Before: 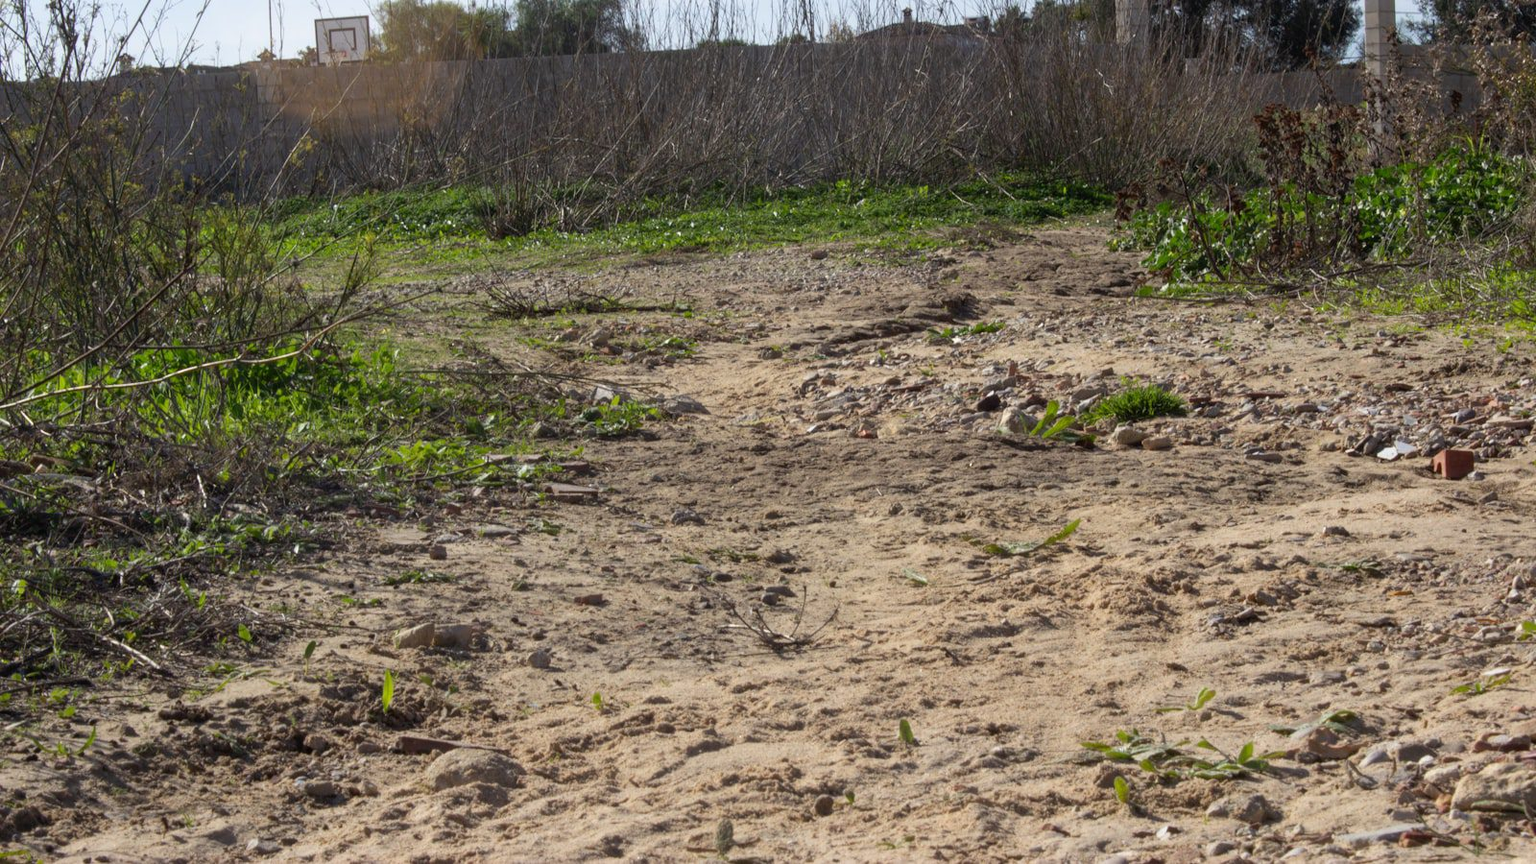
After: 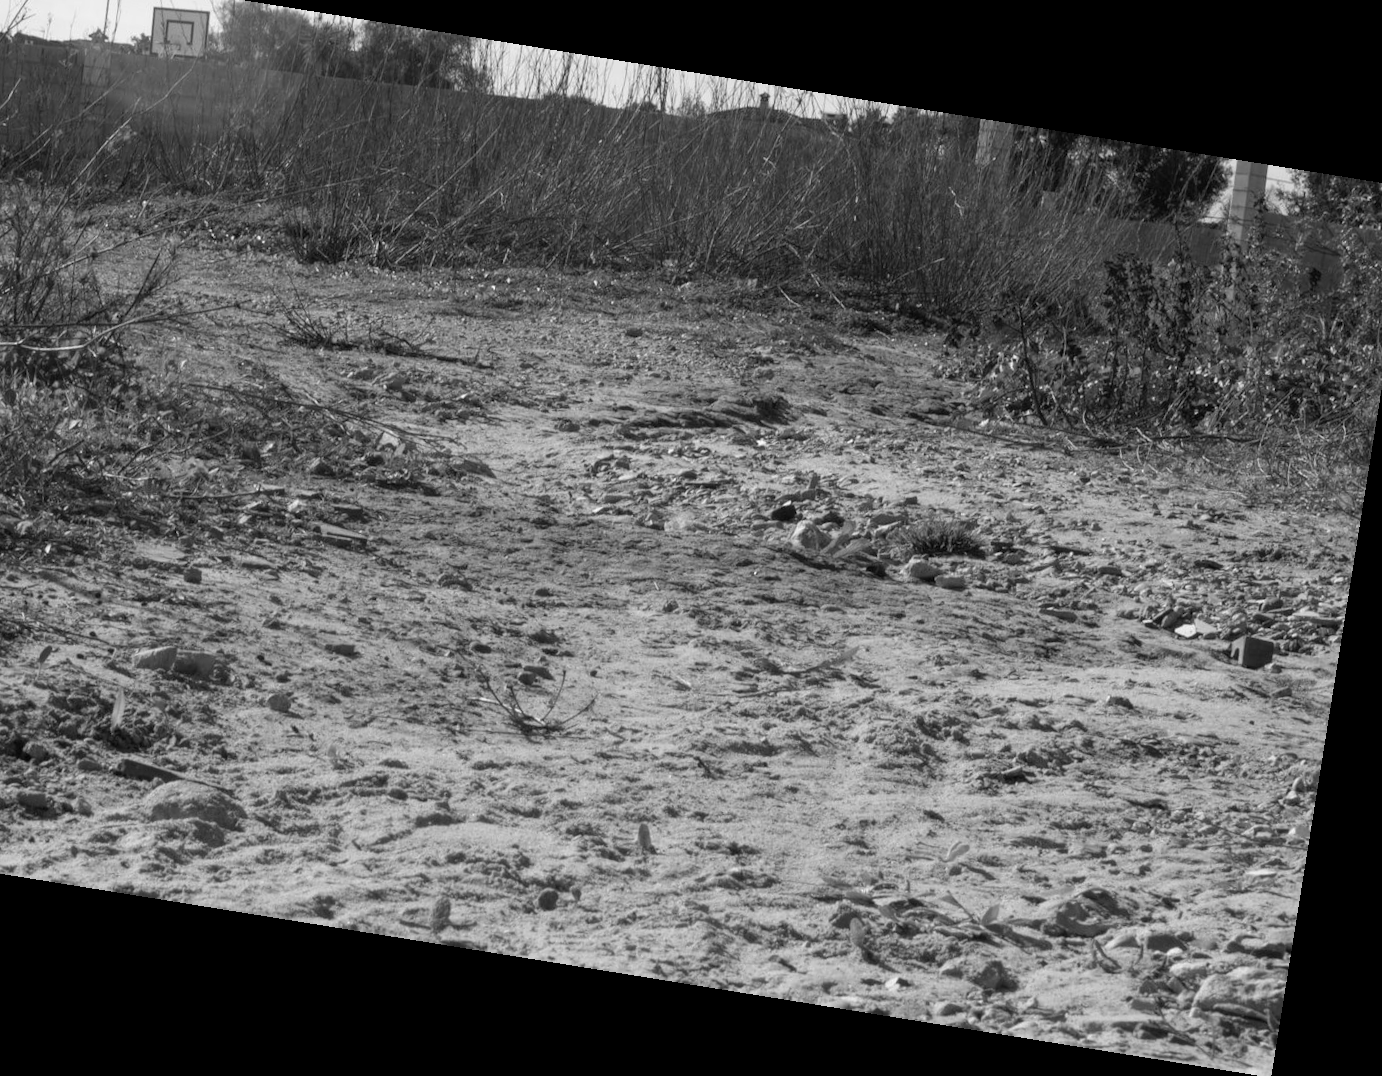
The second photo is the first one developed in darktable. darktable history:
rotate and perspective: rotation 9.12°, automatic cropping off
crop and rotate: left 17.959%, top 5.771%, right 1.742%
monochrome: on, module defaults
